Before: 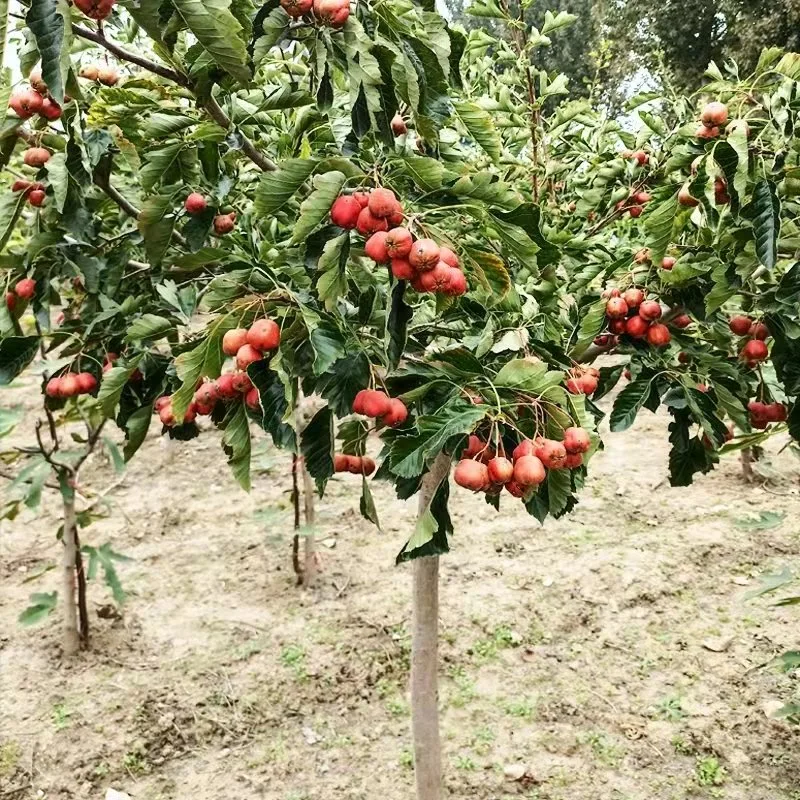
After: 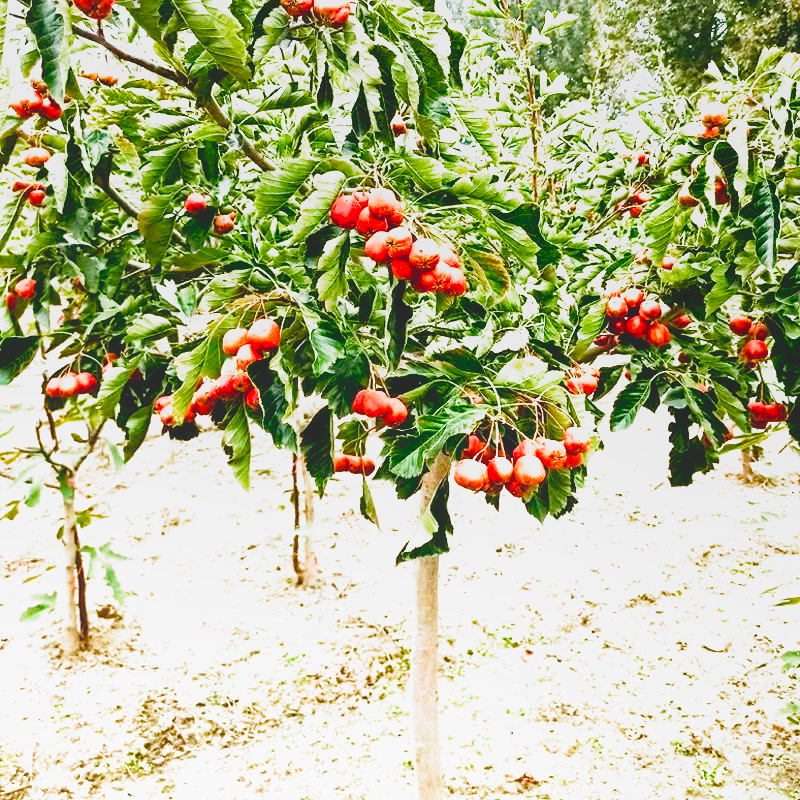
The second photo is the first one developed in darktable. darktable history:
color balance rgb: perceptual saturation grading › global saturation 20%, perceptual saturation grading › highlights -25%, perceptual saturation grading › shadows 50%
filmic rgb: middle gray luminance 8.8%, black relative exposure -6.3 EV, white relative exposure 2.7 EV, threshold 6 EV, target black luminance 0%, hardness 4.74, latitude 73.47%, contrast 1.332, shadows ↔ highlights balance 10.13%, add noise in highlights 0, preserve chrominance no, color science v3 (2019), use custom middle-gray values true, iterations of high-quality reconstruction 0, contrast in highlights soft, enable highlight reconstruction true
local contrast: detail 70%
